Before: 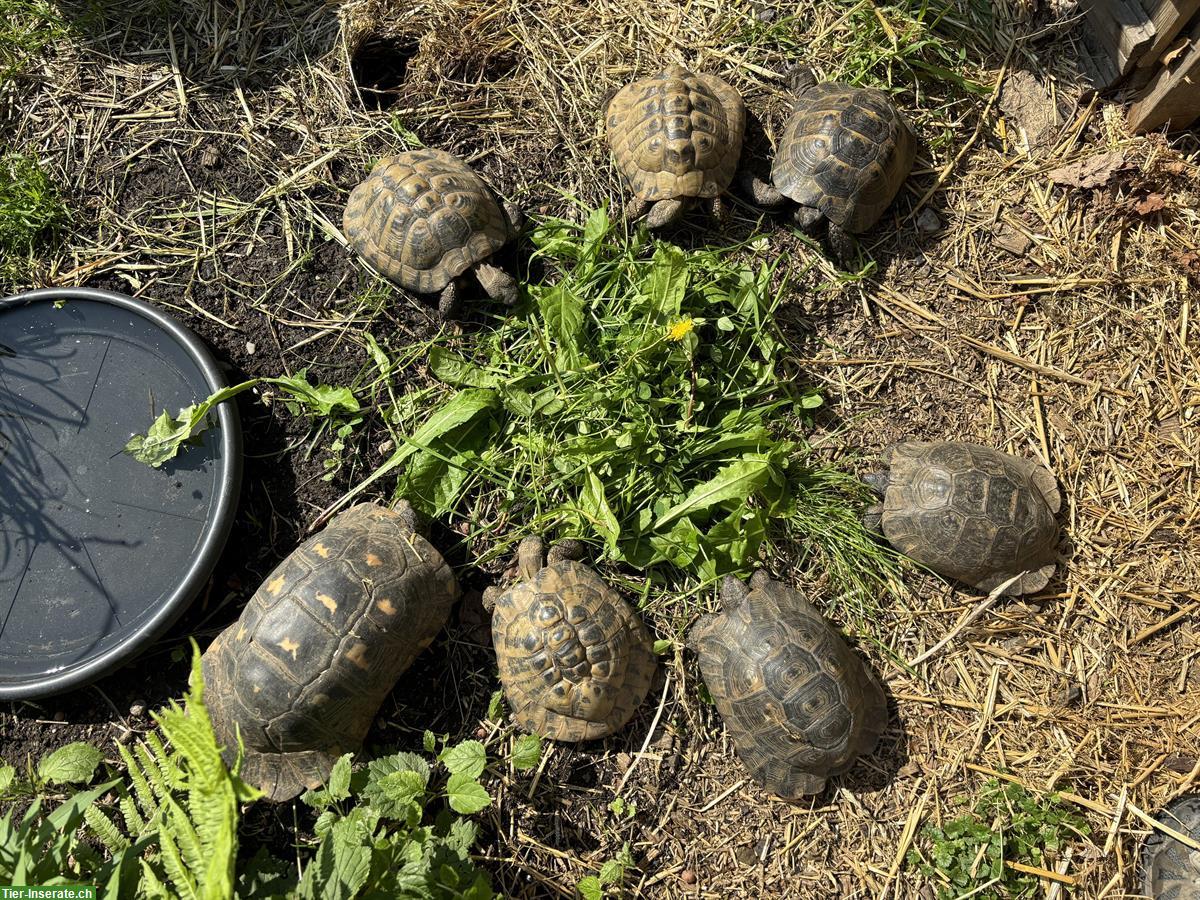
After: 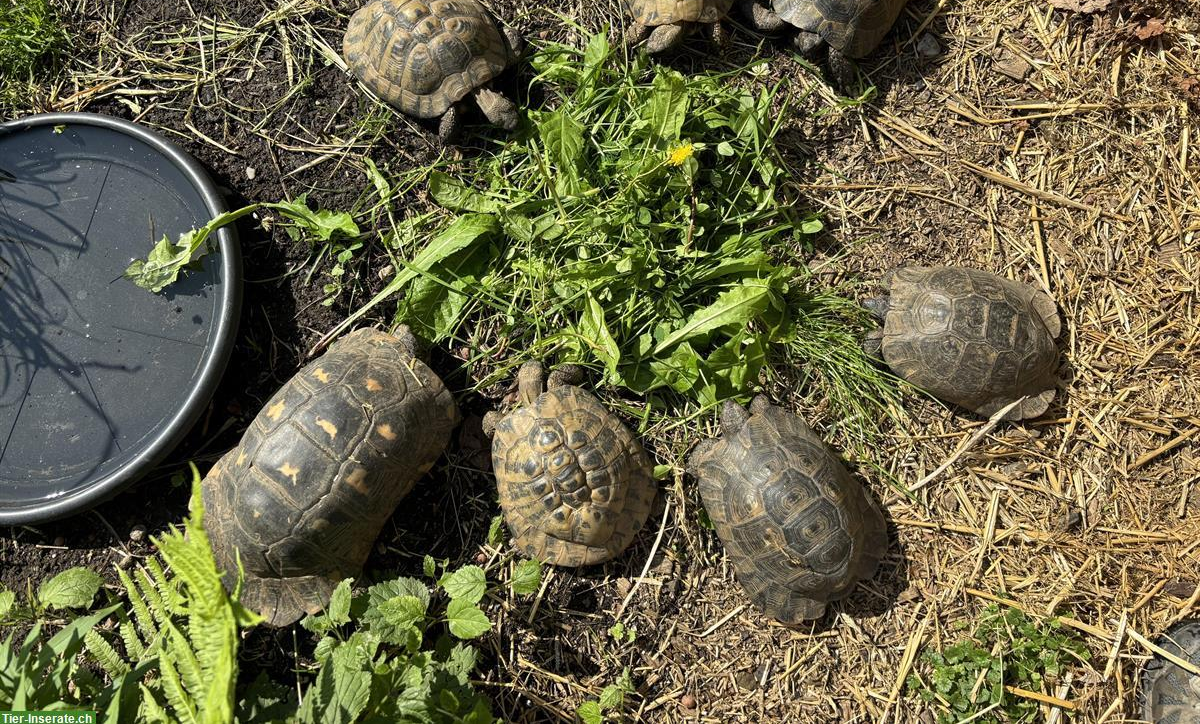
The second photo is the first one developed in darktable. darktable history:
crop and rotate: top 19.546%
